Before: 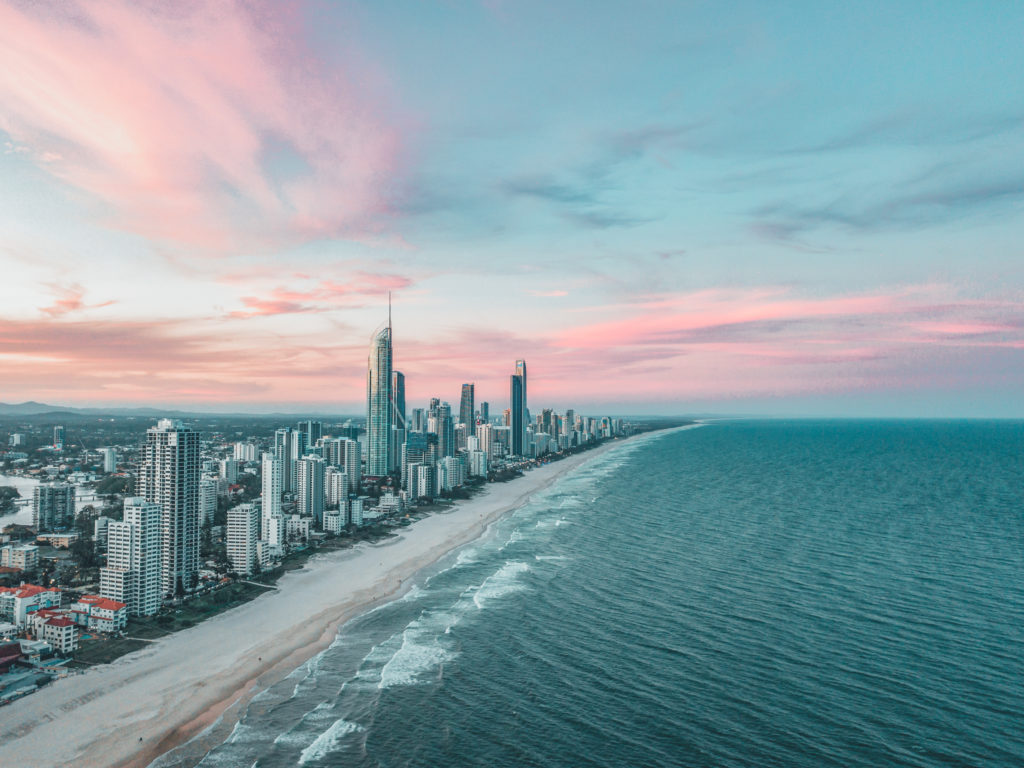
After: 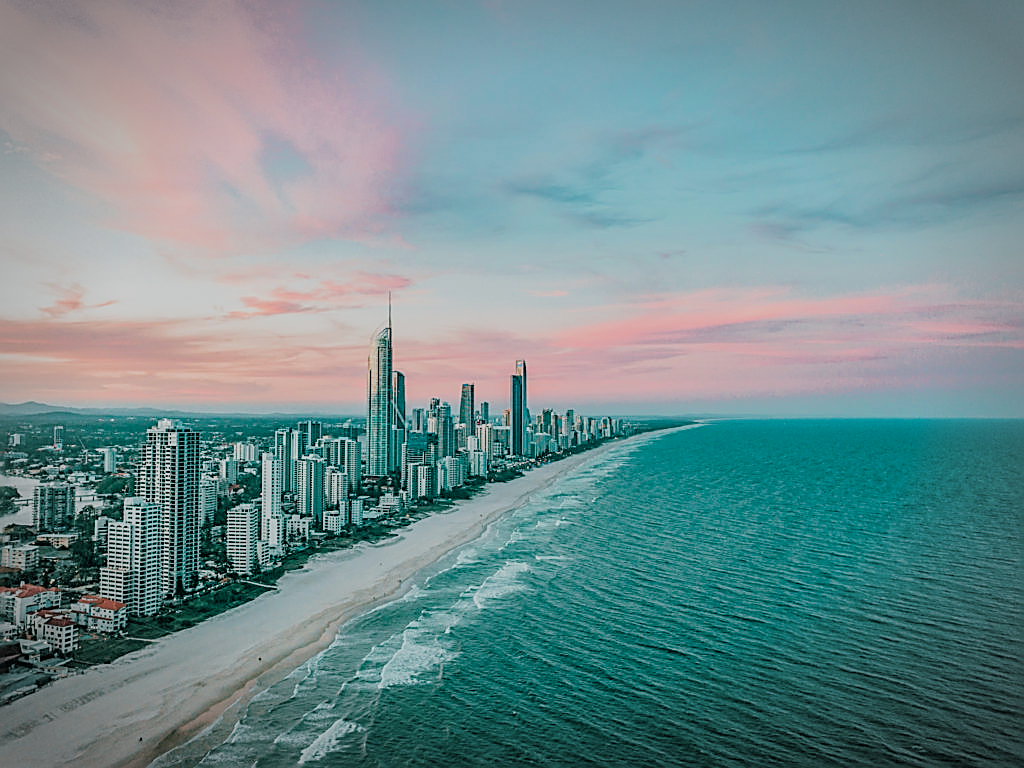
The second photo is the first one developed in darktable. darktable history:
sharpen: radius 1.715, amount 1.306
vignetting: automatic ratio true
filmic rgb: black relative exposure -7.65 EV, white relative exposure 4.56 EV, hardness 3.61
color balance rgb: shadows lift › chroma 11.807%, shadows lift › hue 133.52°, power › hue 329.62°, global offset › luminance -0.843%, perceptual saturation grading › global saturation 19.617%, global vibrance 10.969%
